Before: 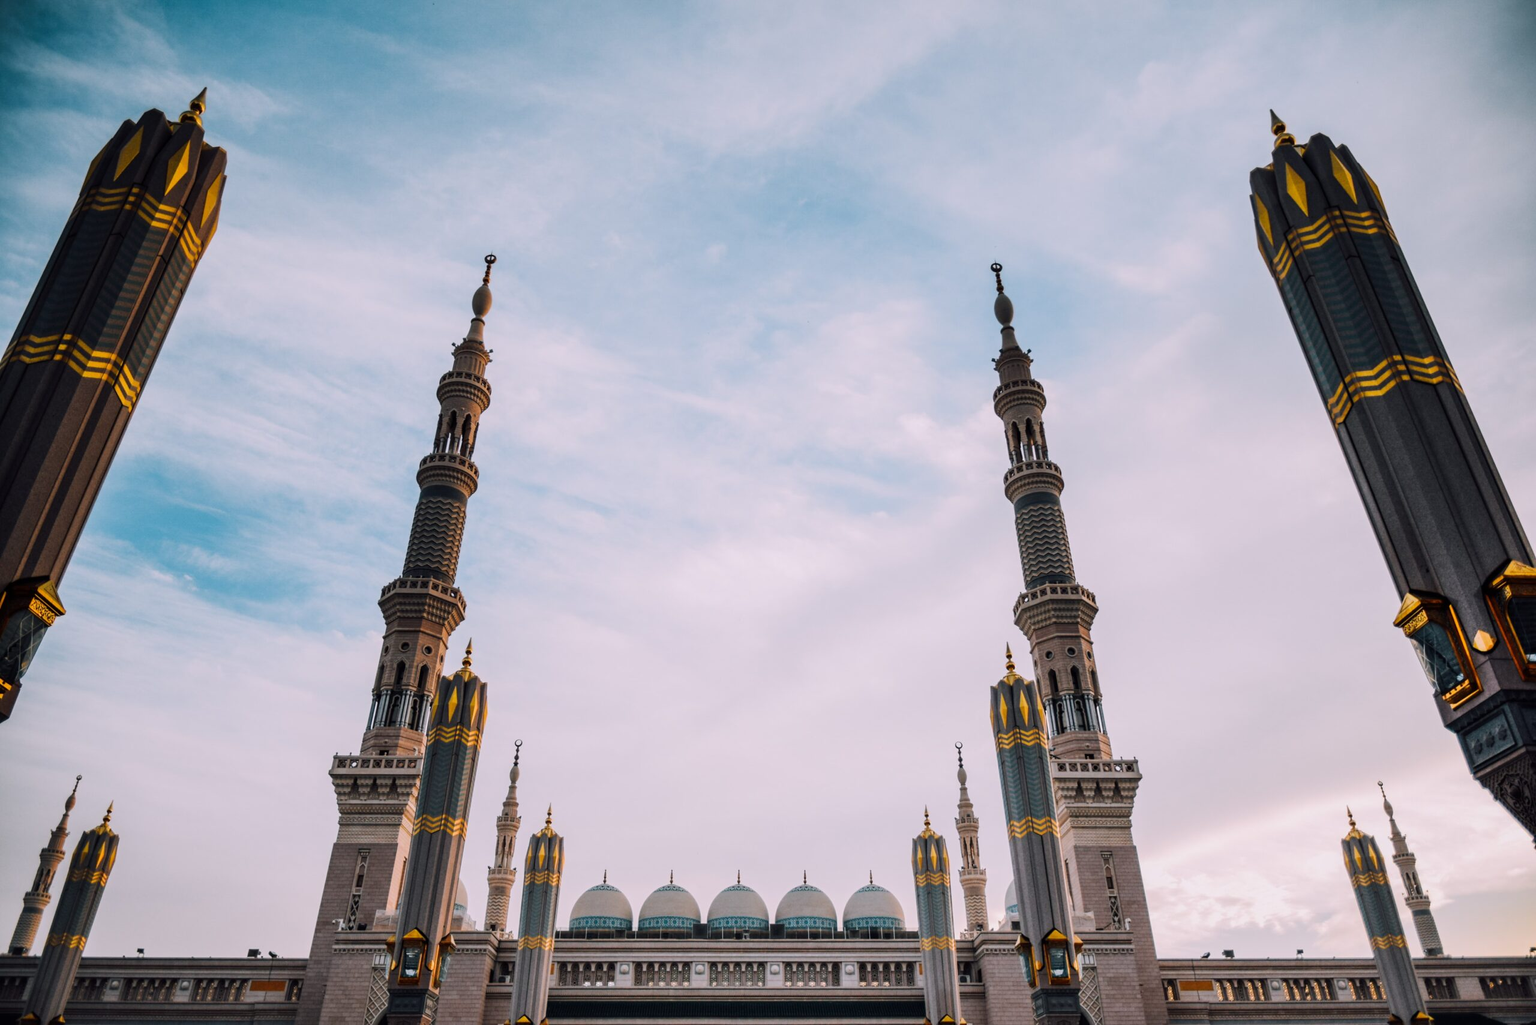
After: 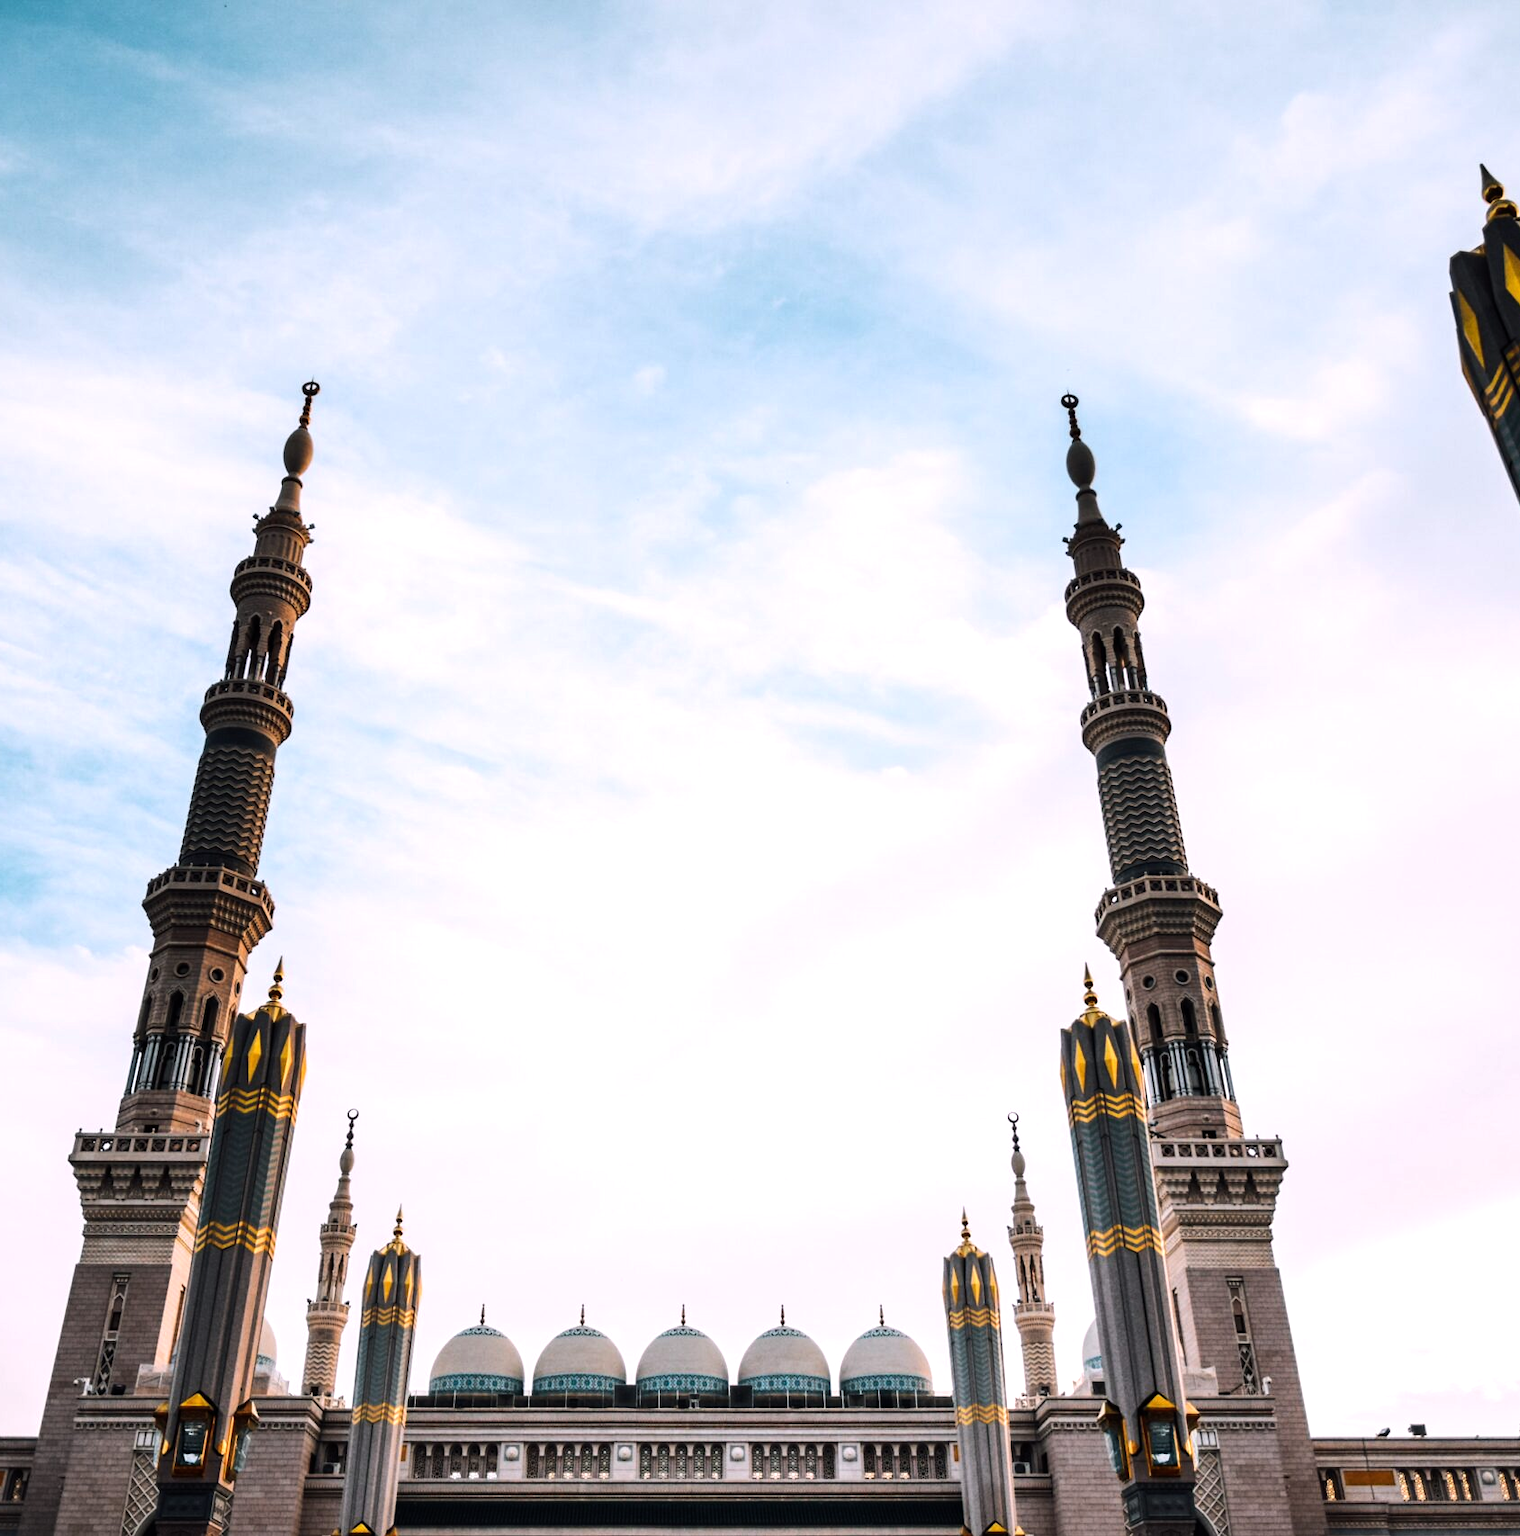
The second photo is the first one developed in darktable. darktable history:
tone equalizer: -8 EV -0.75 EV, -7 EV -0.7 EV, -6 EV -0.6 EV, -5 EV -0.4 EV, -3 EV 0.4 EV, -2 EV 0.6 EV, -1 EV 0.7 EV, +0 EV 0.75 EV, edges refinement/feathering 500, mask exposure compensation -1.57 EV, preserve details no
crop and rotate: left 18.442%, right 15.508%
color correction: highlights a* -0.137, highlights b* 0.137
